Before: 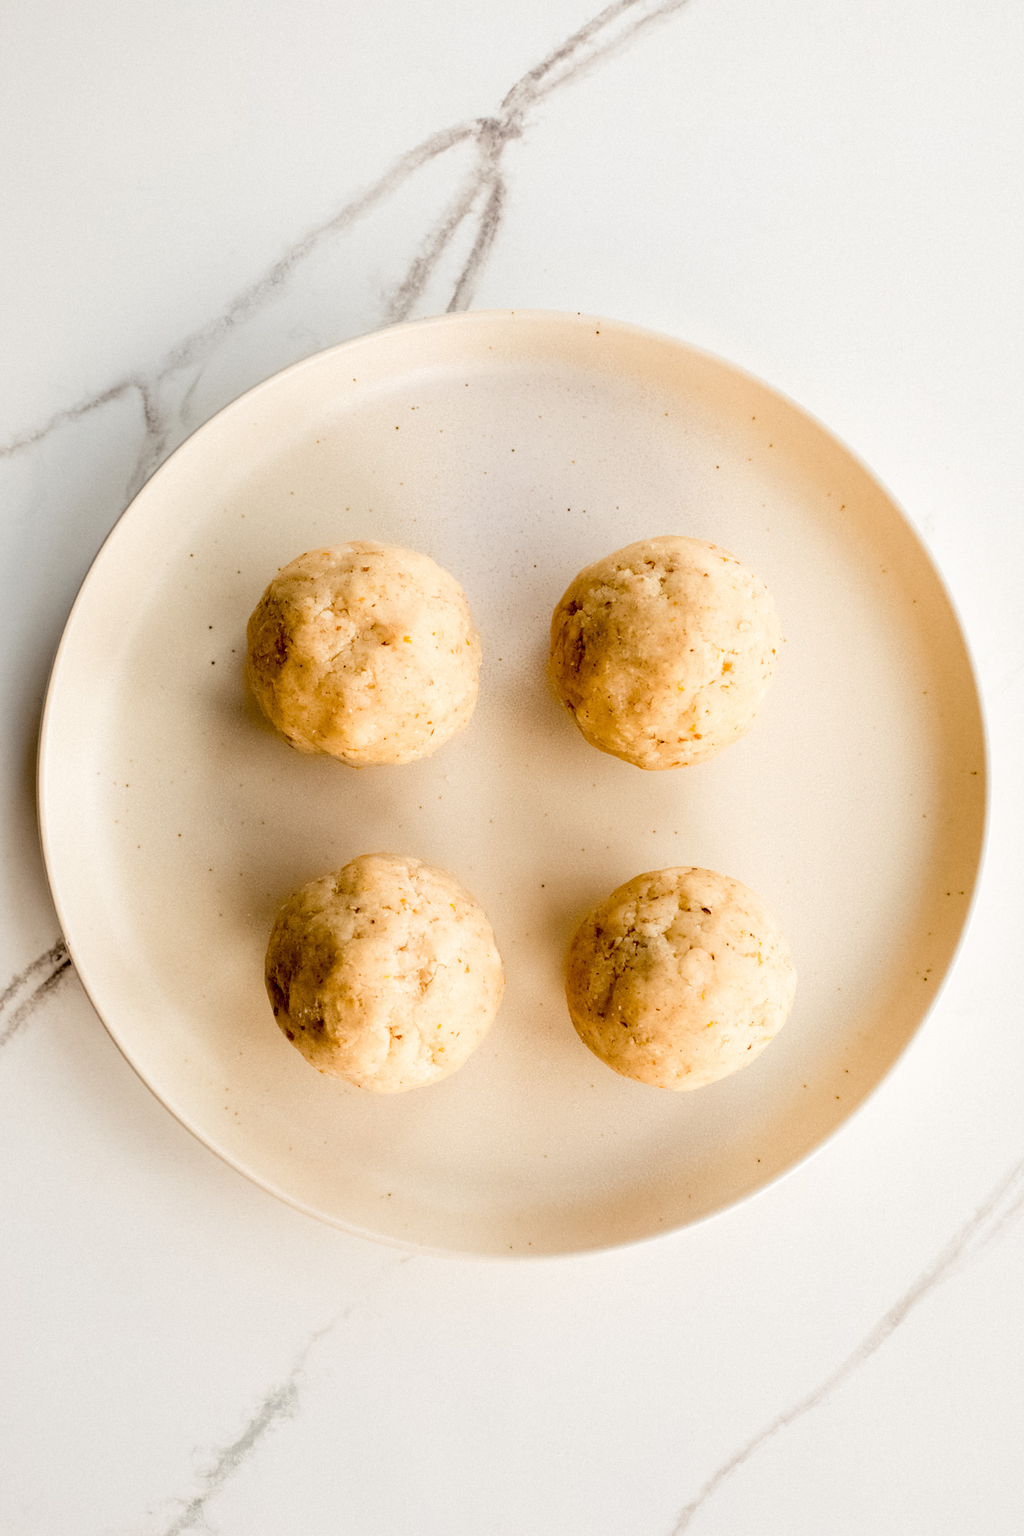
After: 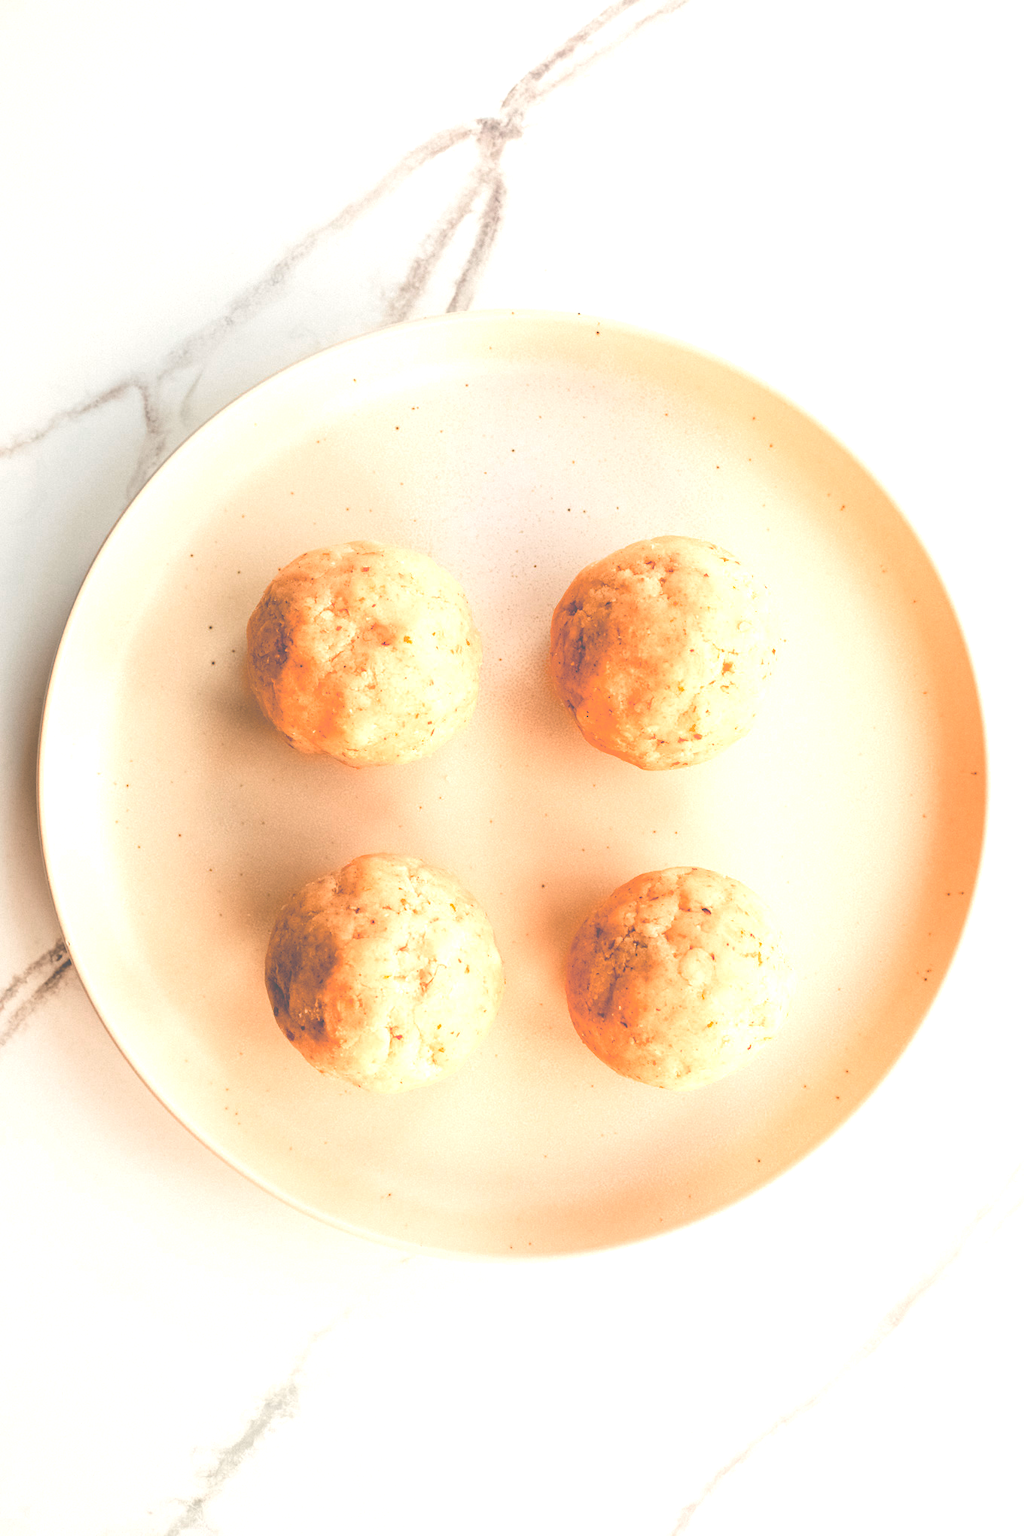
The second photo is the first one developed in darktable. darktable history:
color zones: curves: ch0 [(0.473, 0.374) (0.742, 0.784)]; ch1 [(0.354, 0.737) (0.742, 0.705)]; ch2 [(0.318, 0.421) (0.758, 0.532)]
exposure: black level correction -0.071, exposure 0.5 EV, compensate highlight preservation false
tone equalizer: on, module defaults
